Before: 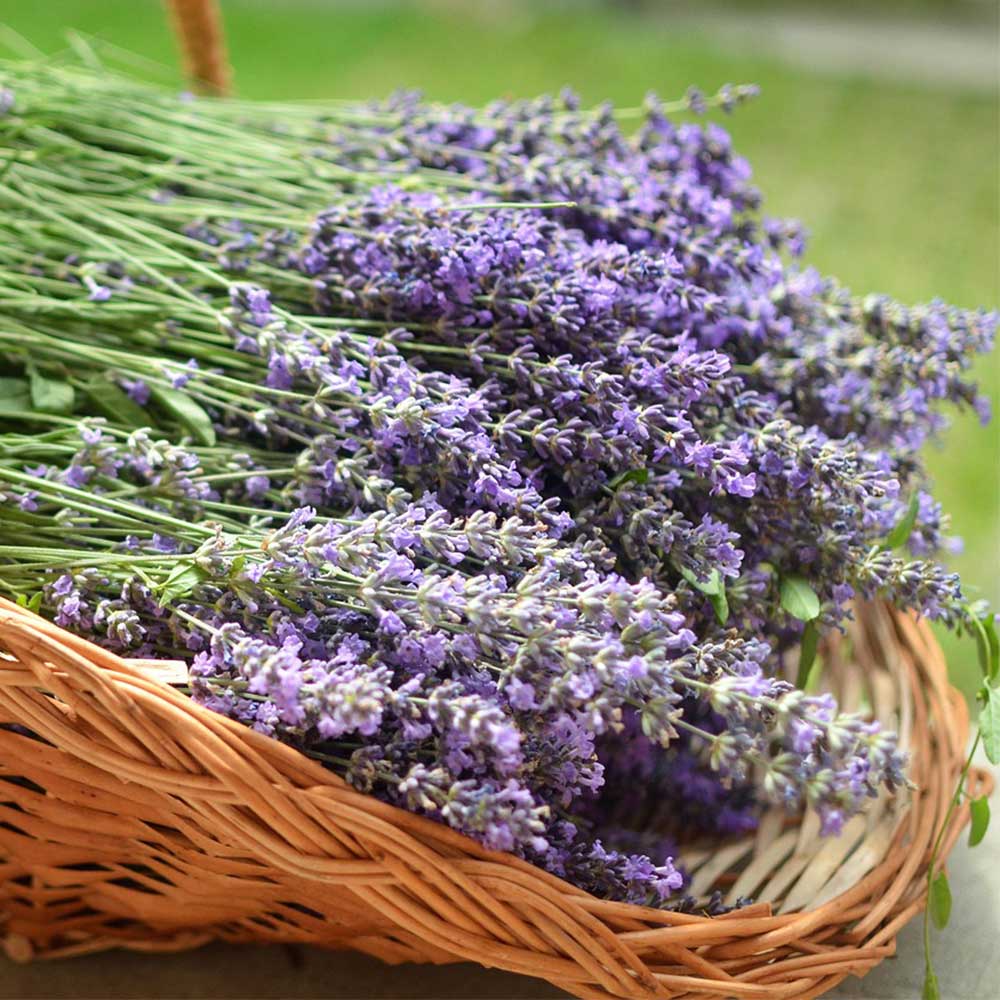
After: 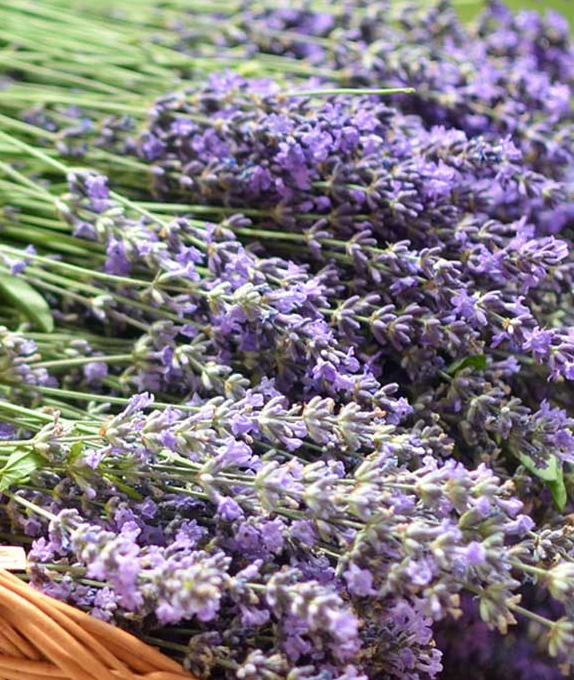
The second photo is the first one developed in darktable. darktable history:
crop: left 16.247%, top 11.401%, right 26.28%, bottom 20.551%
